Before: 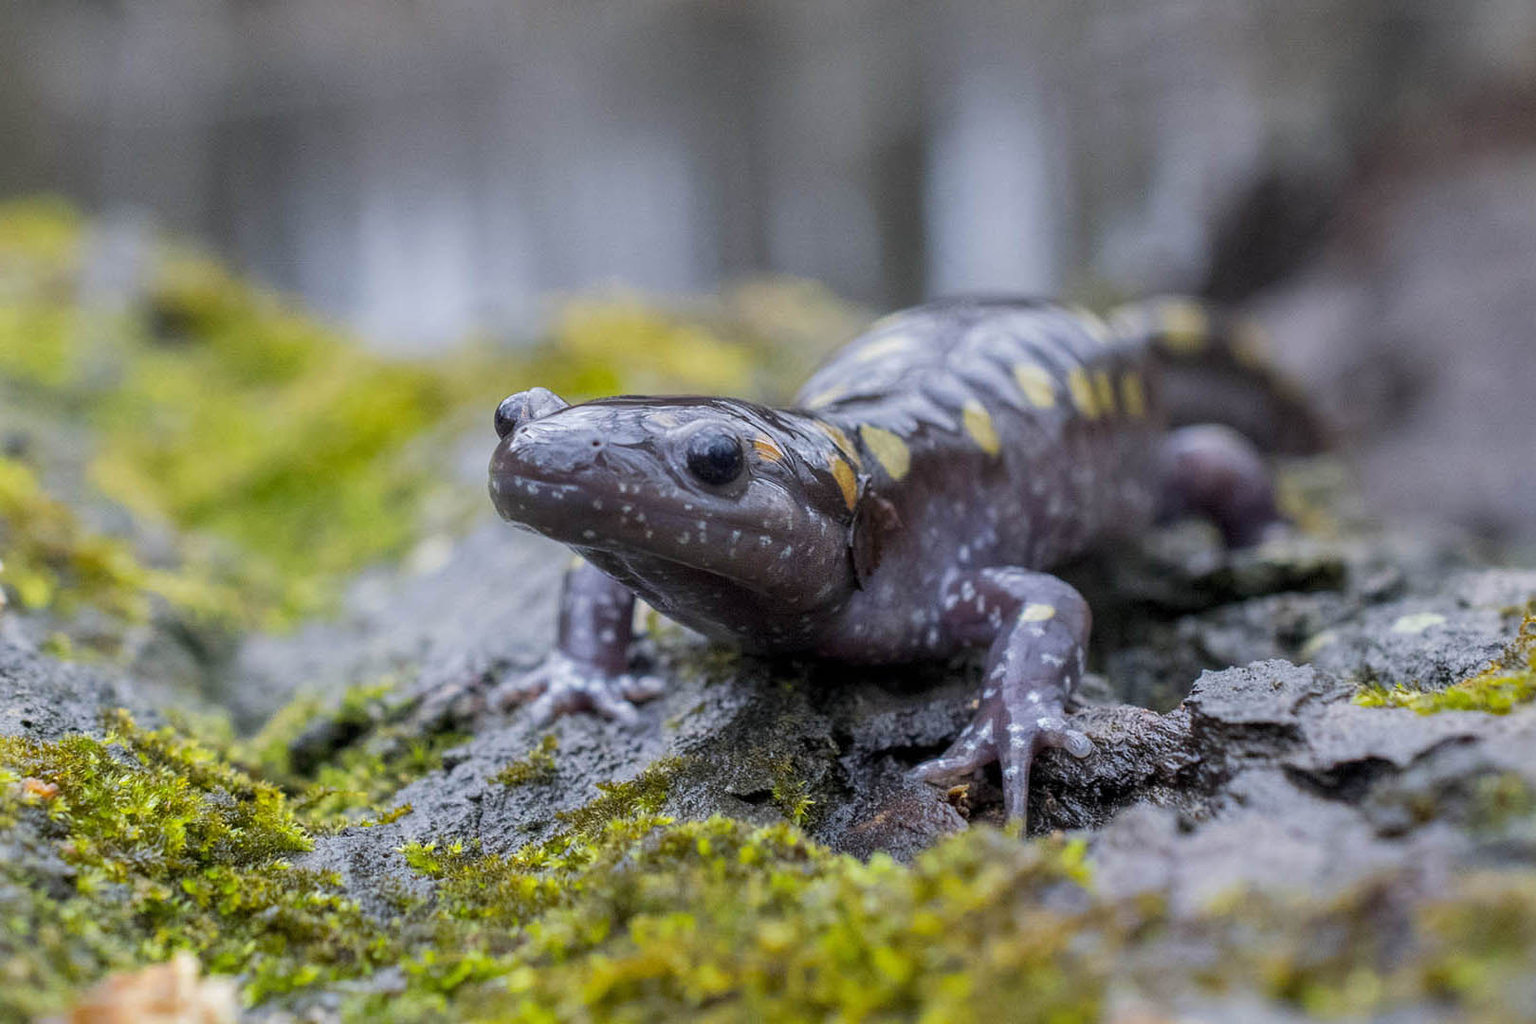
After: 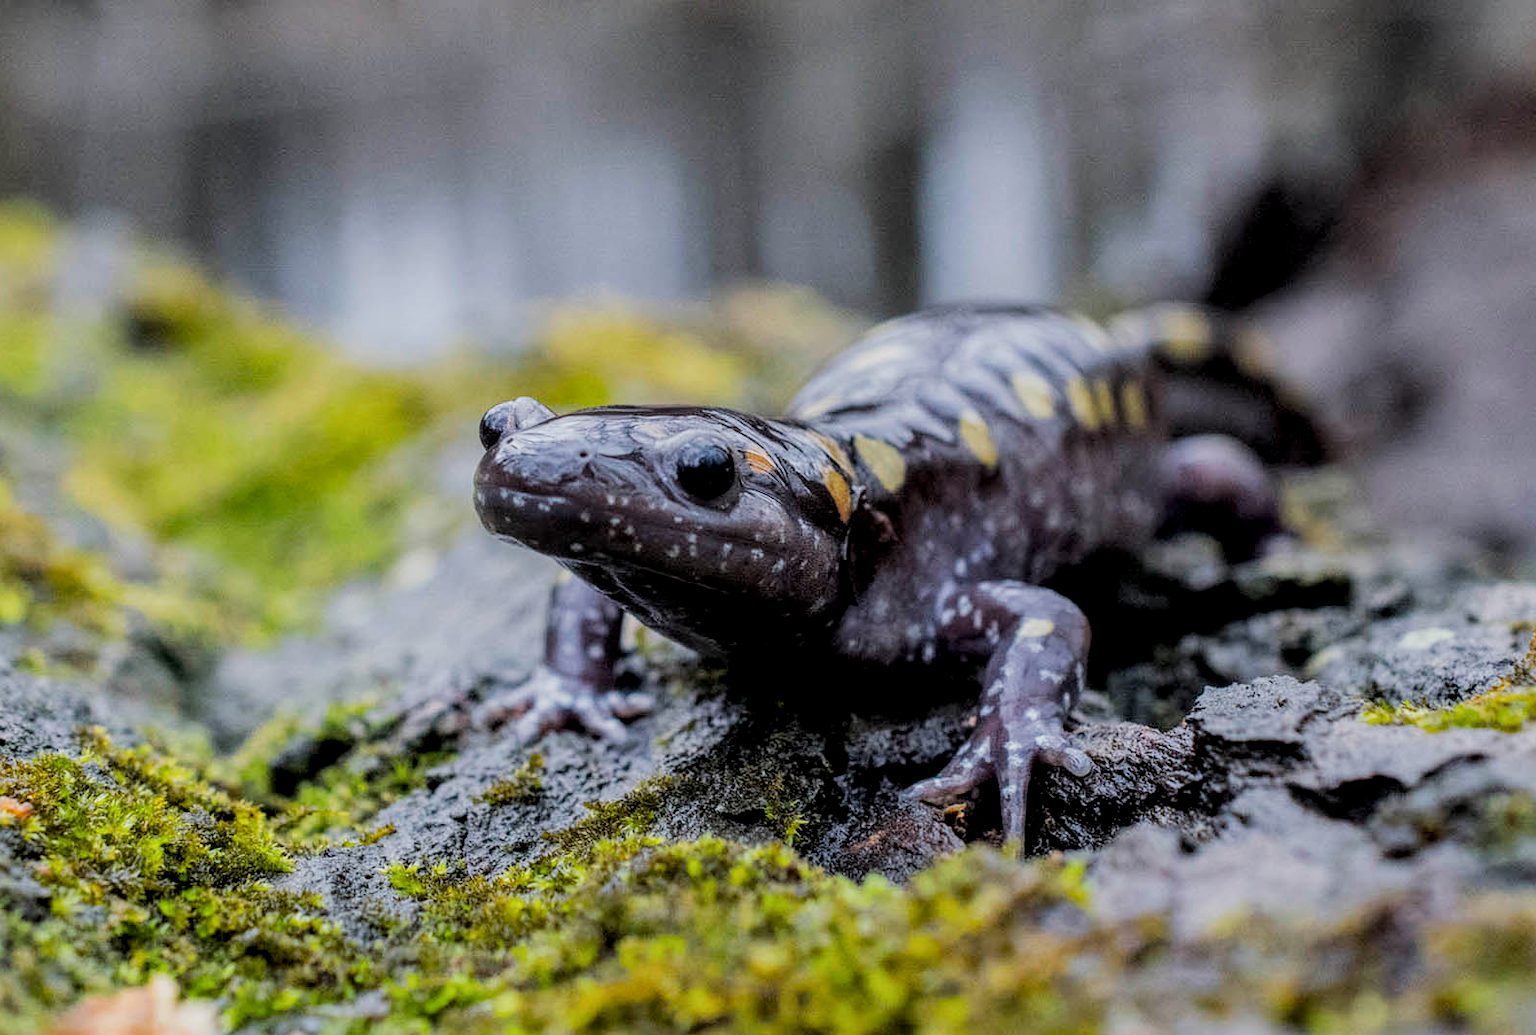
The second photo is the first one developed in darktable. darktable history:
crop and rotate: left 1.774%, right 0.633%, bottom 1.28%
filmic rgb: black relative exposure -5 EV, hardness 2.88, contrast 1.2, highlights saturation mix -30%
local contrast: on, module defaults
